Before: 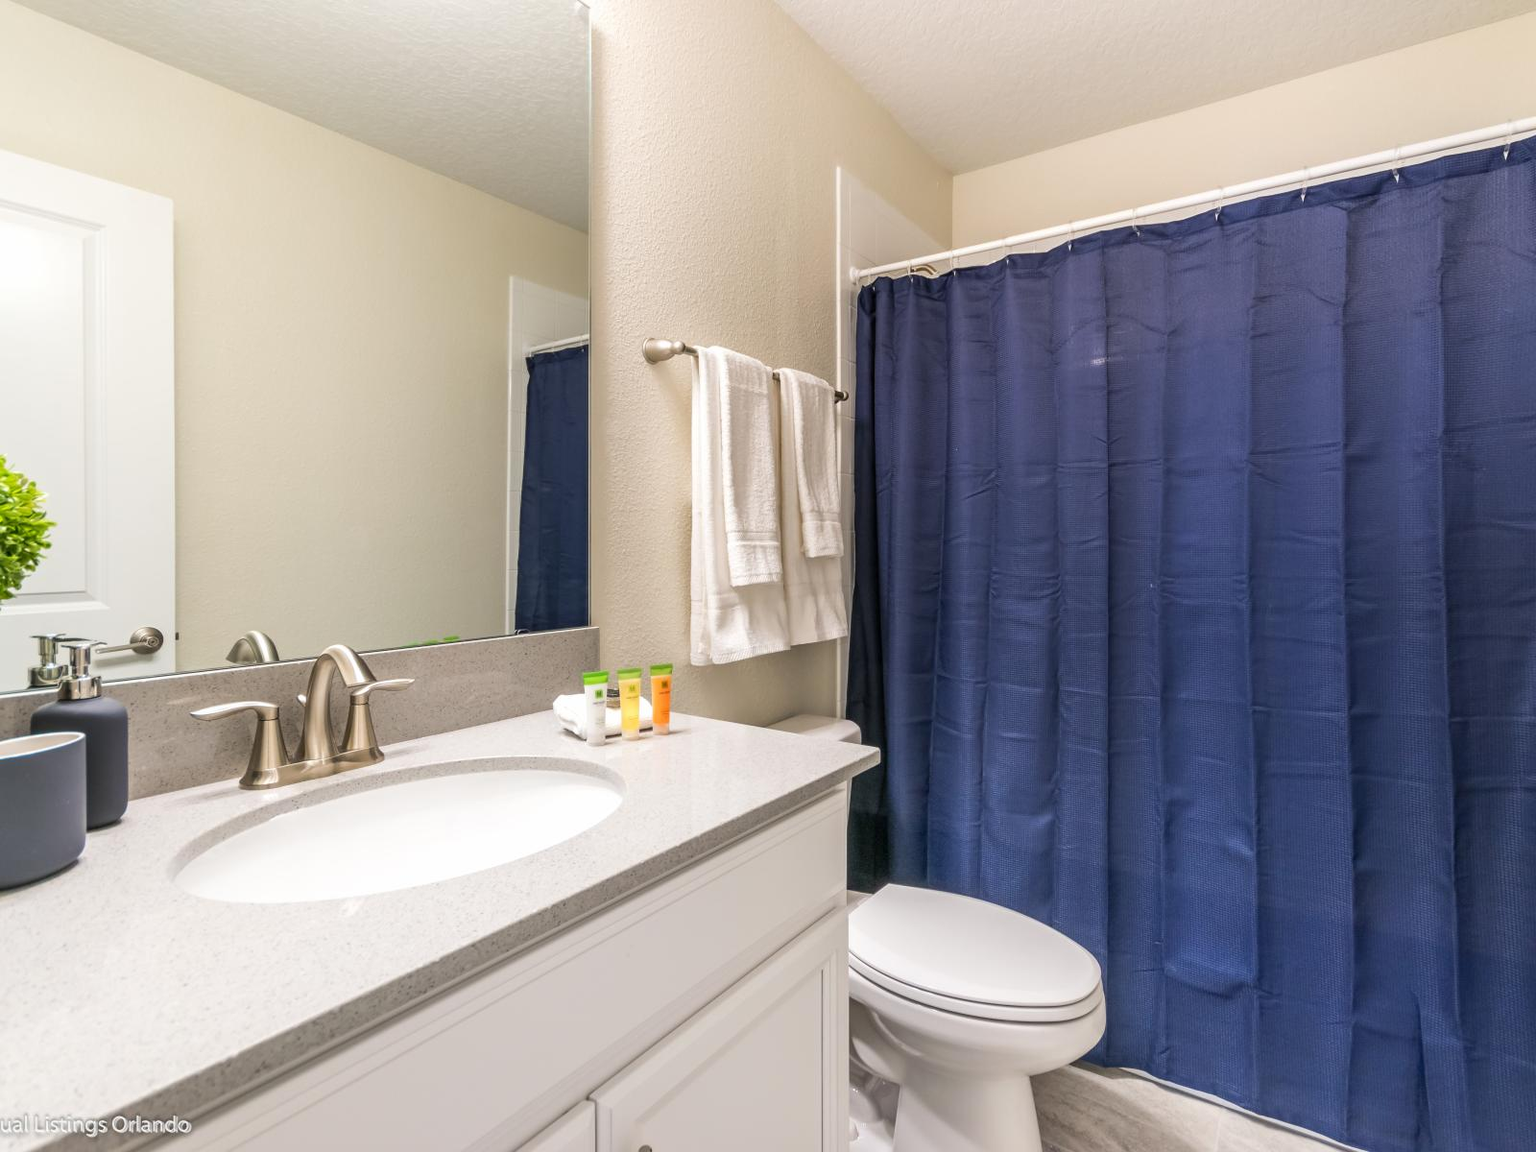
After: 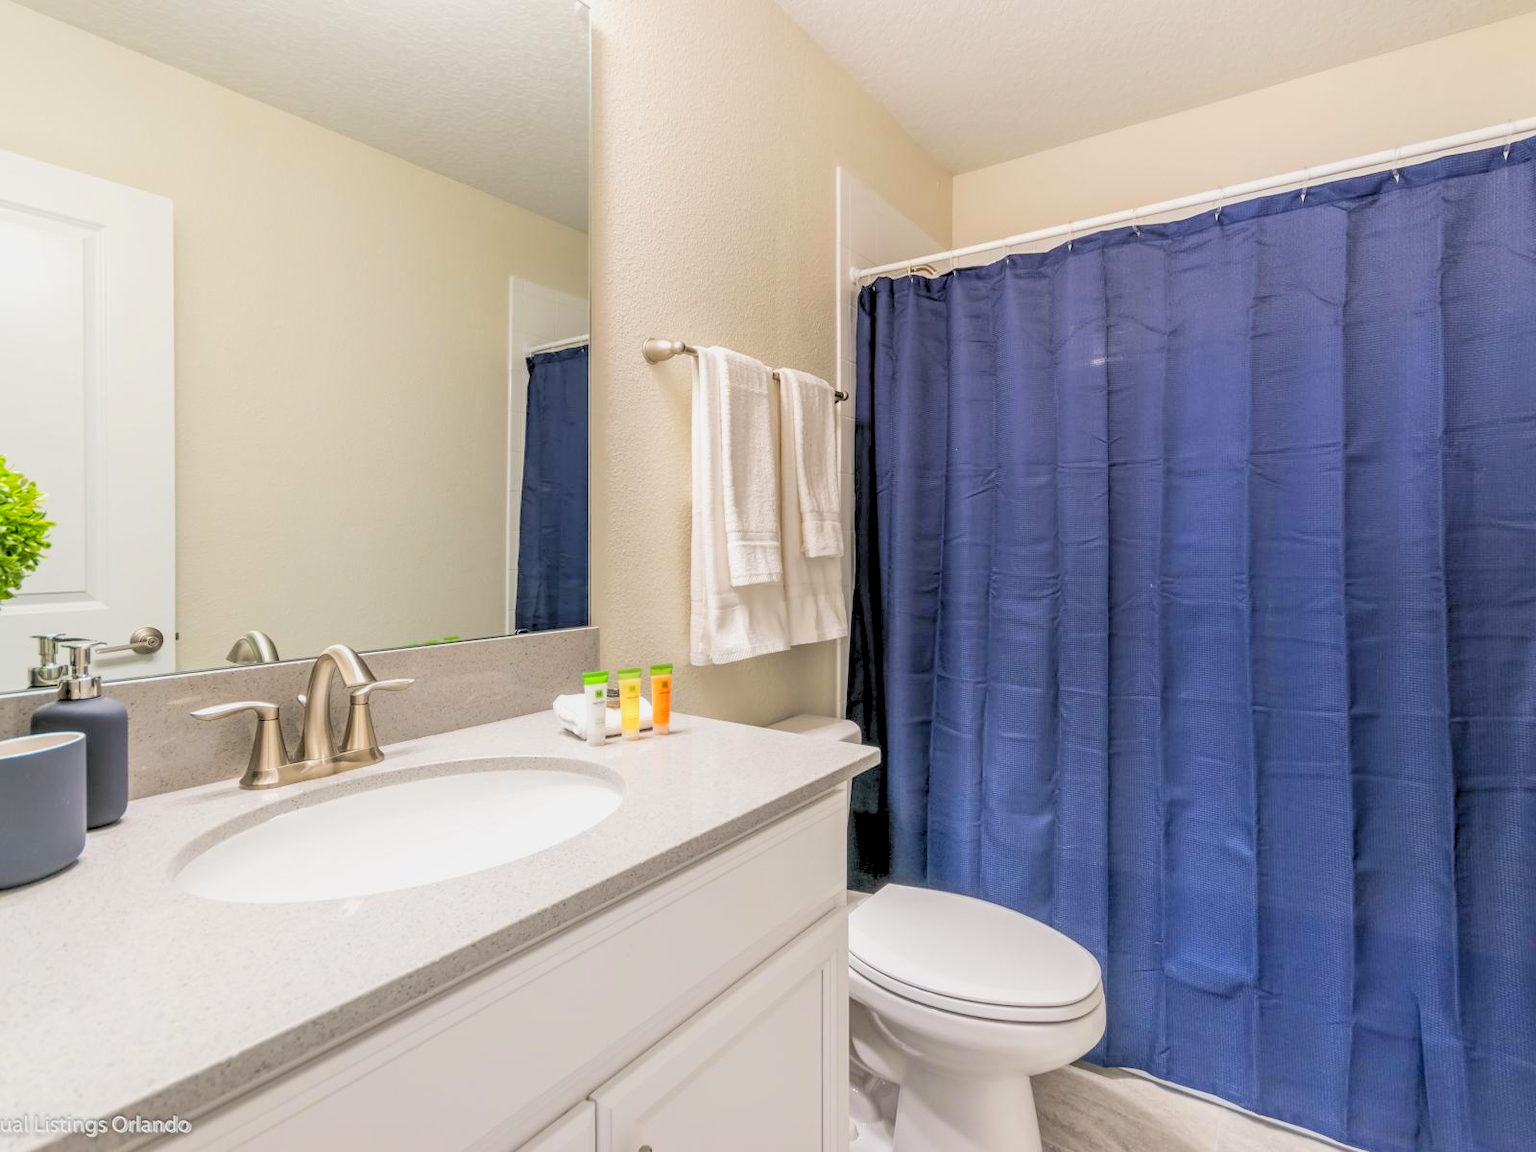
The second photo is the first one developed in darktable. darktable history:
local contrast: highlights 100%, shadows 100%, detail 120%, midtone range 0.2
rgb levels: preserve colors sum RGB, levels [[0.038, 0.433, 0.934], [0, 0.5, 1], [0, 0.5, 1]]
contrast brightness saturation: contrast 0.03, brightness 0.06, saturation 0.13
